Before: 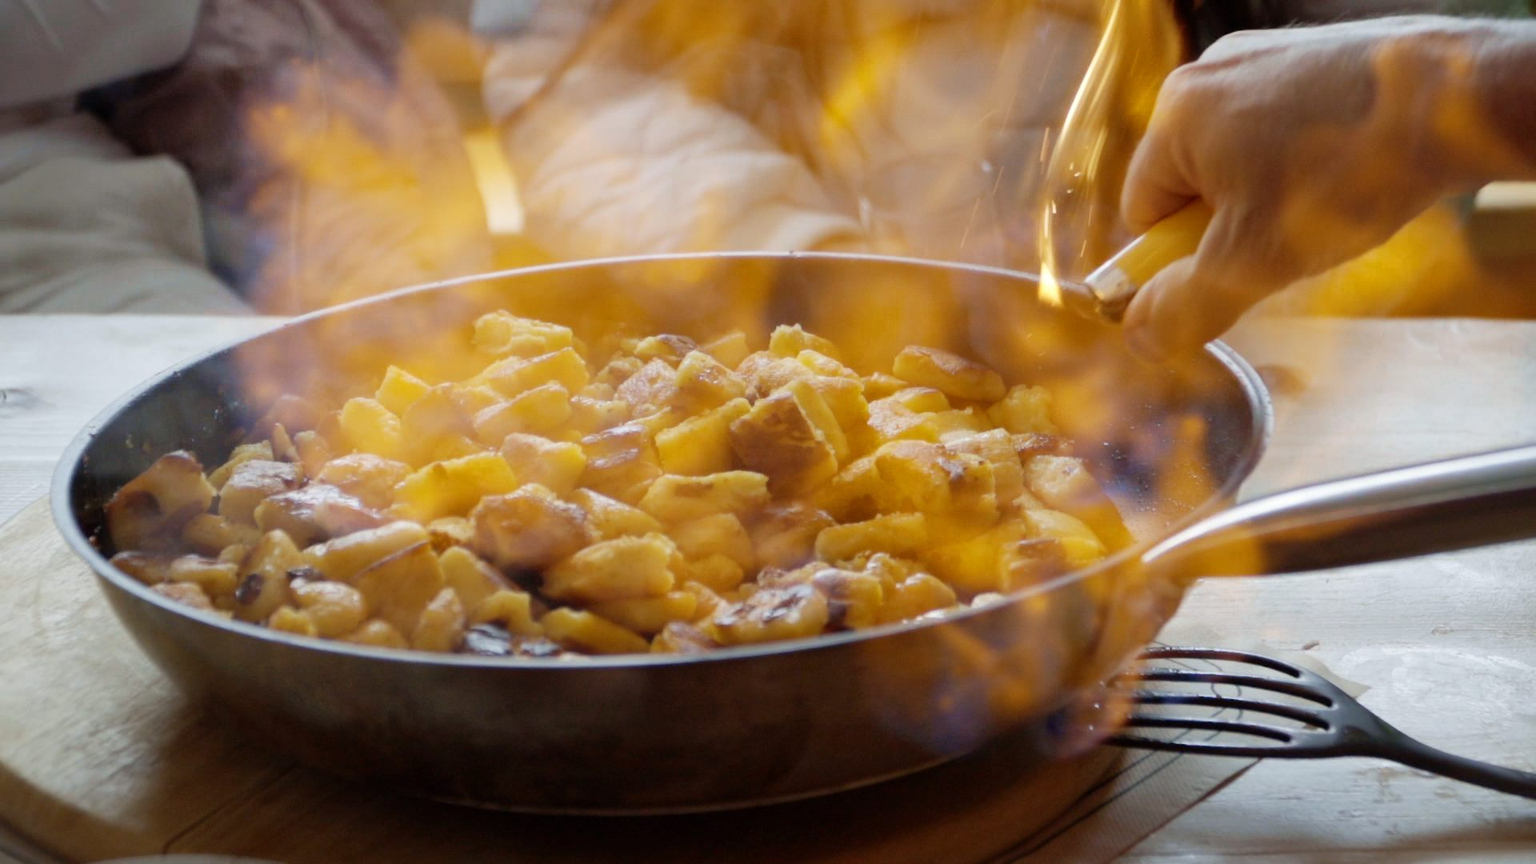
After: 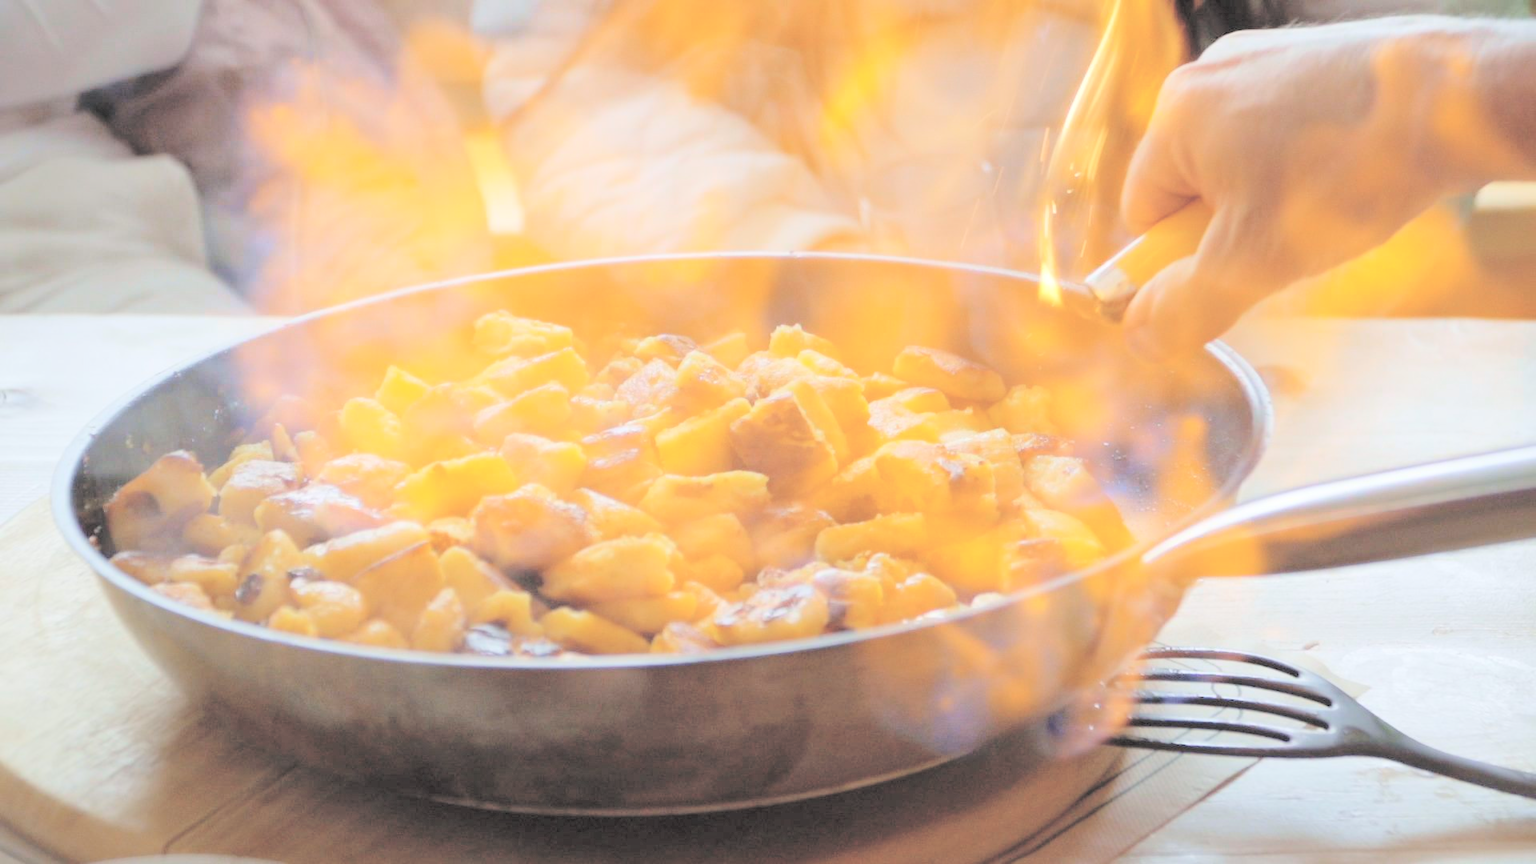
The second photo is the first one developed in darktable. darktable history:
contrast brightness saturation: brightness 0.999
